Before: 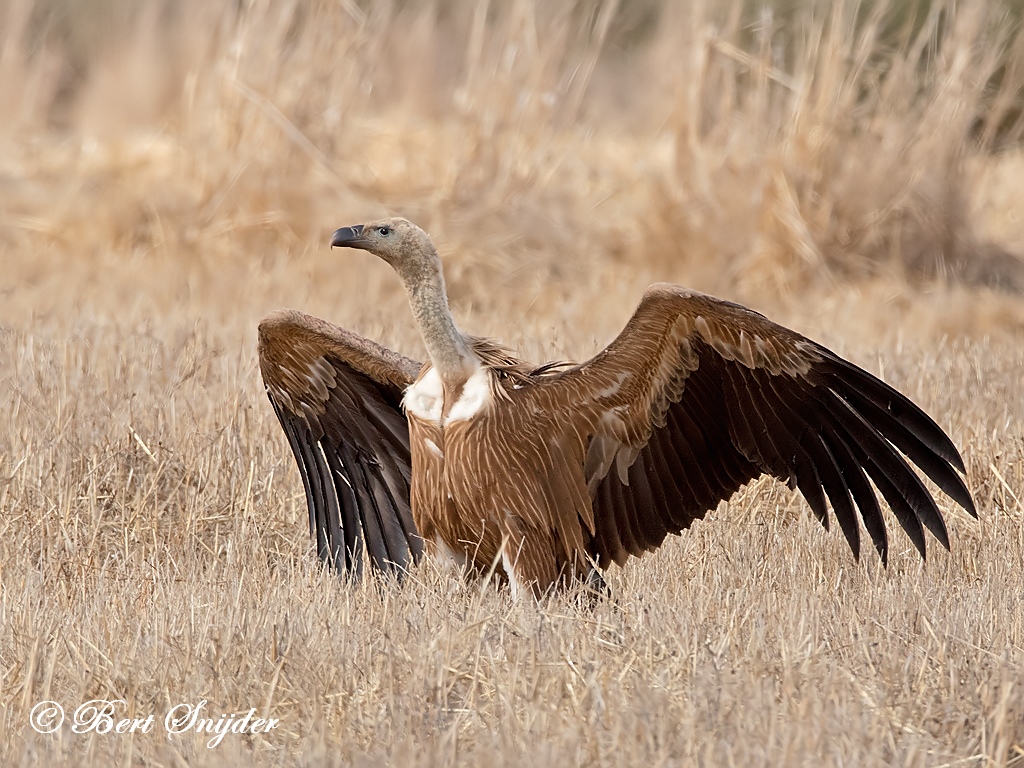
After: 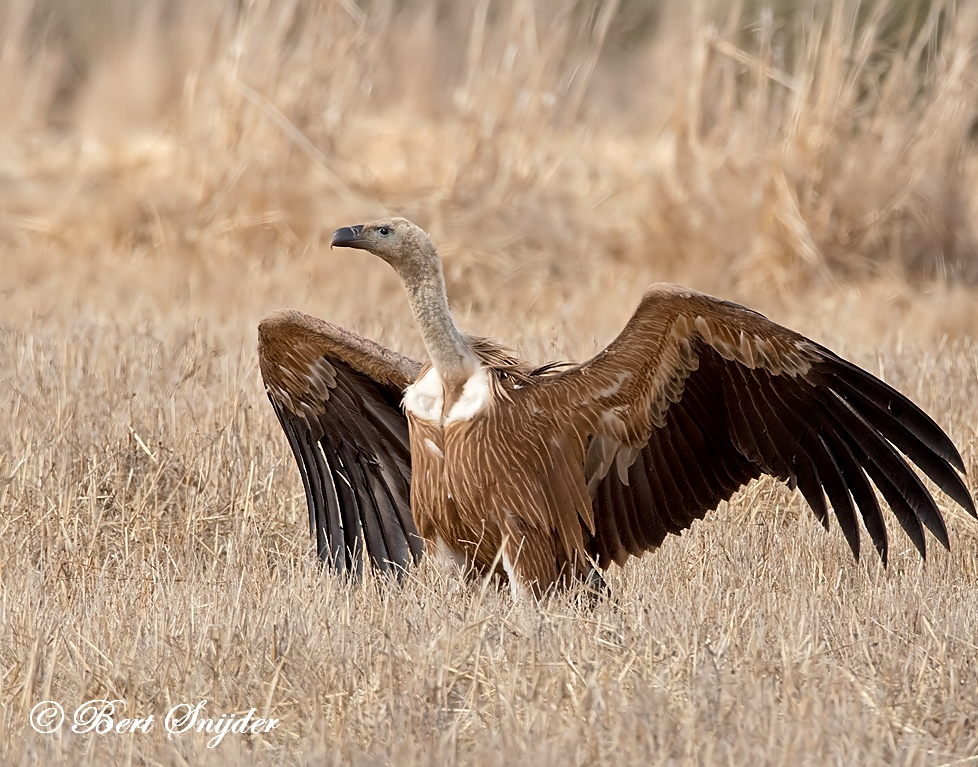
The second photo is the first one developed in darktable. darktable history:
local contrast: mode bilateral grid, contrast 19, coarseness 50, detail 119%, midtone range 0.2
crop: right 4.475%, bottom 0.02%
levels: black 0.017%
